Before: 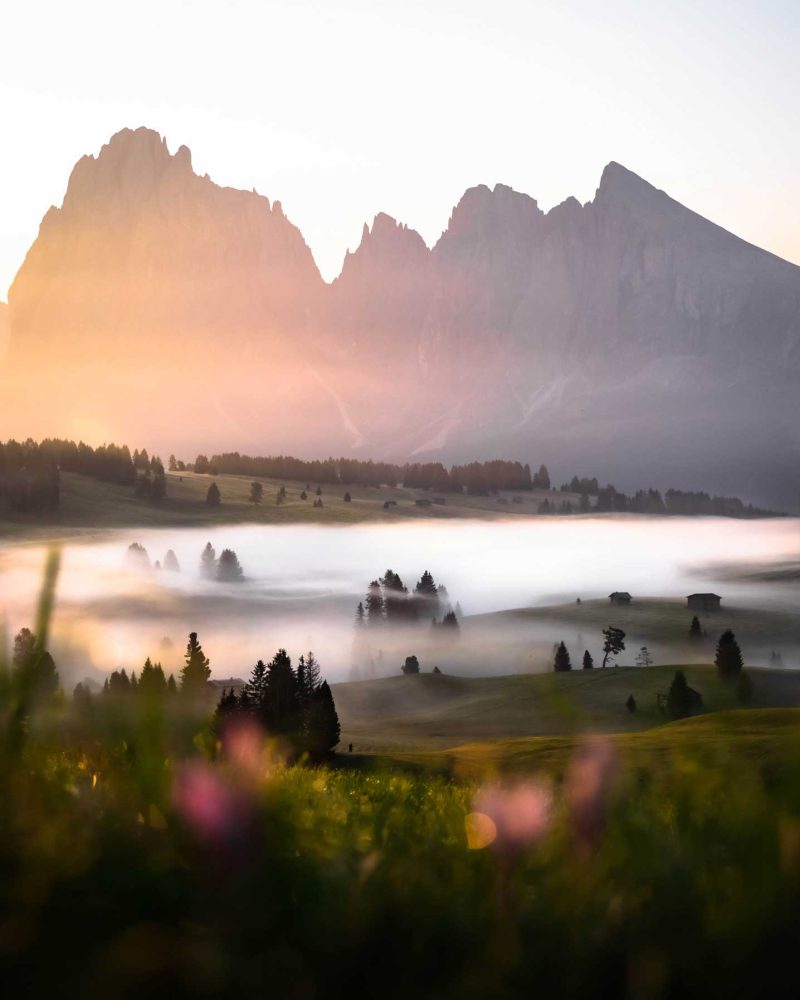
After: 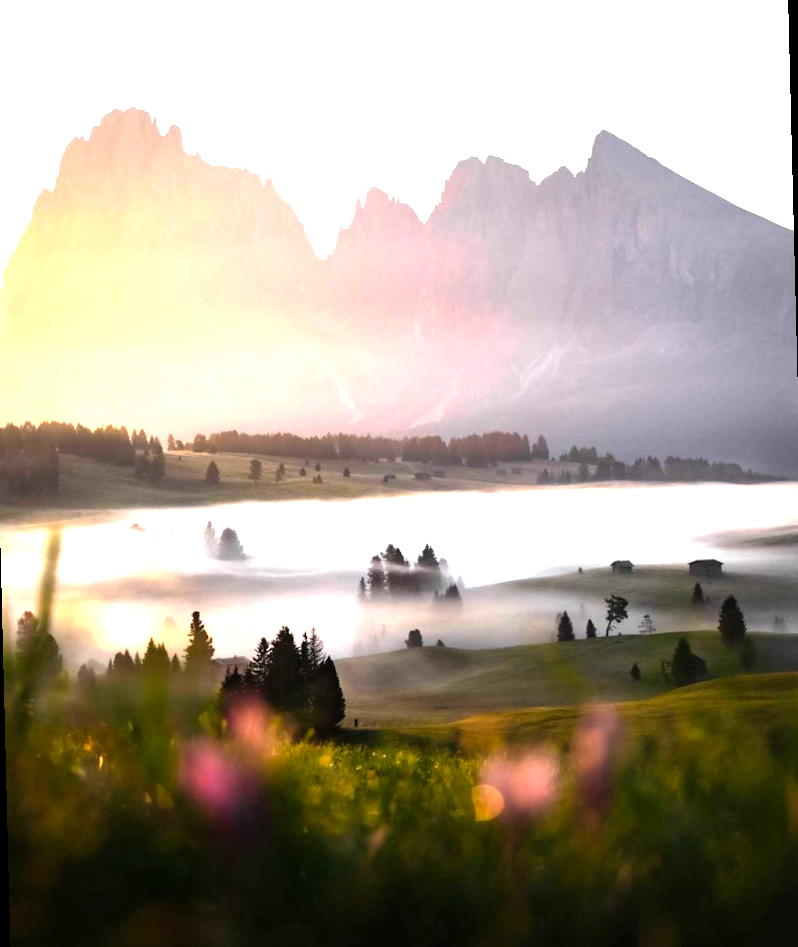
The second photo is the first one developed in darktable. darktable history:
levels: levels [0, 0.374, 0.749]
rotate and perspective: rotation -1.42°, crop left 0.016, crop right 0.984, crop top 0.035, crop bottom 0.965
